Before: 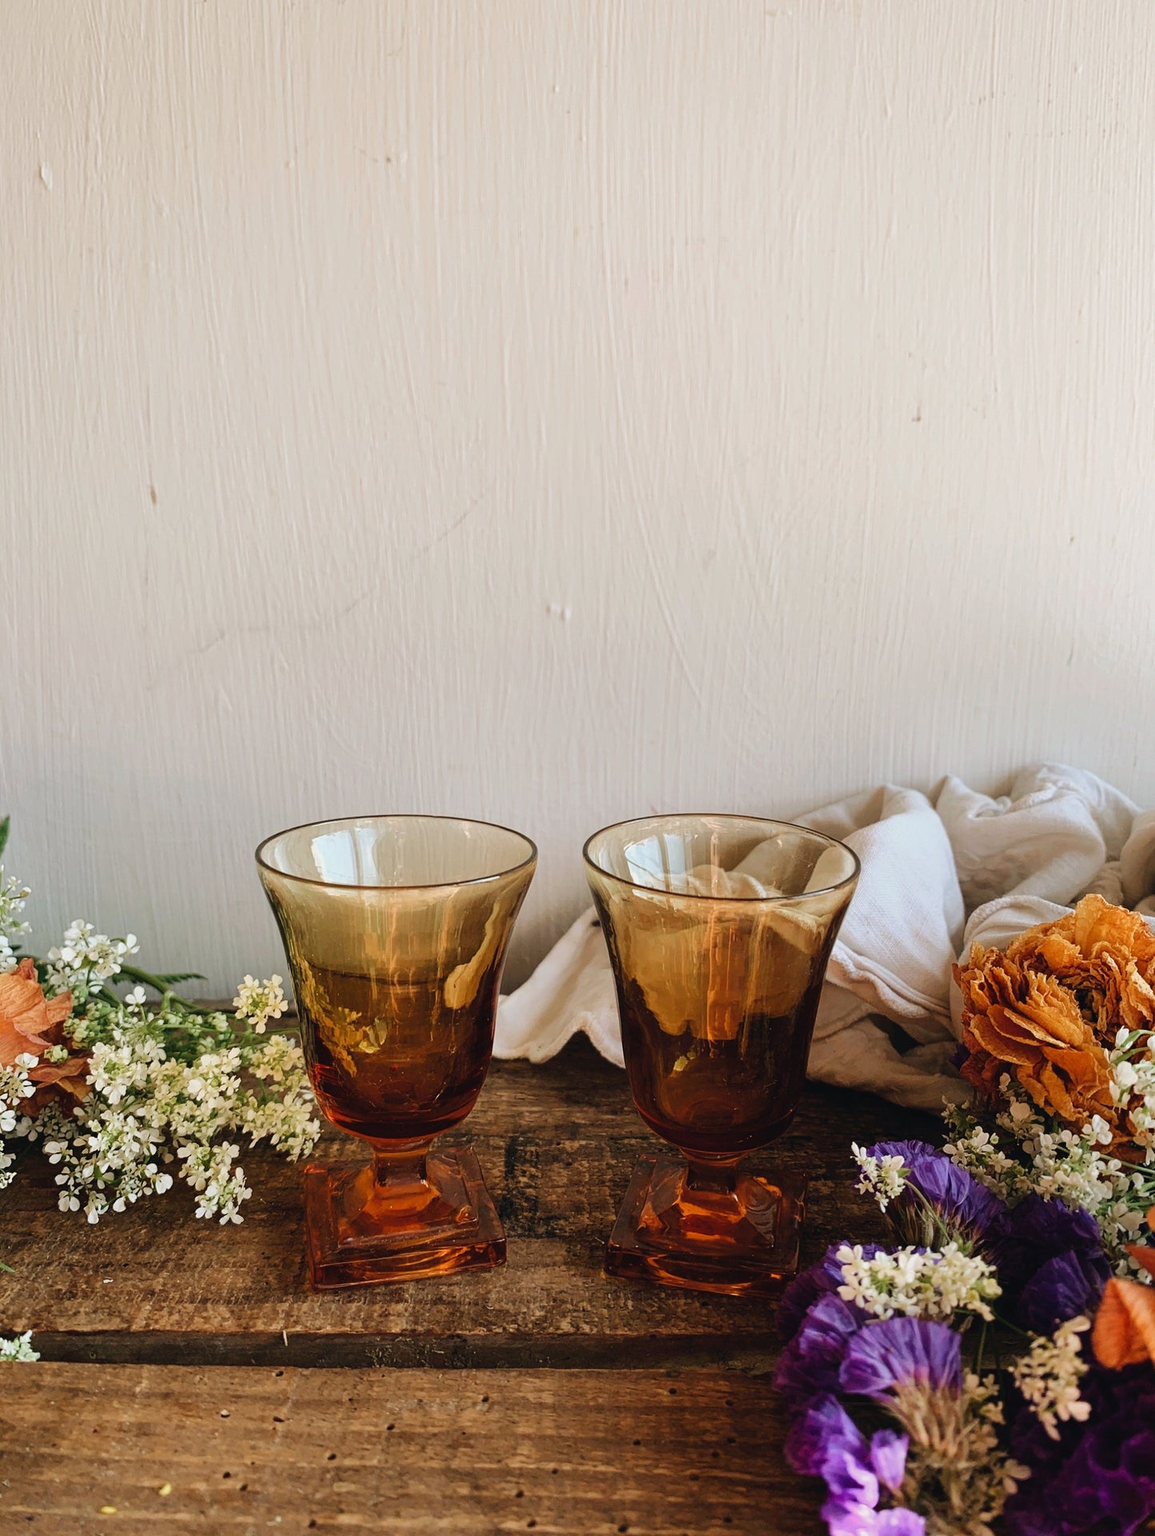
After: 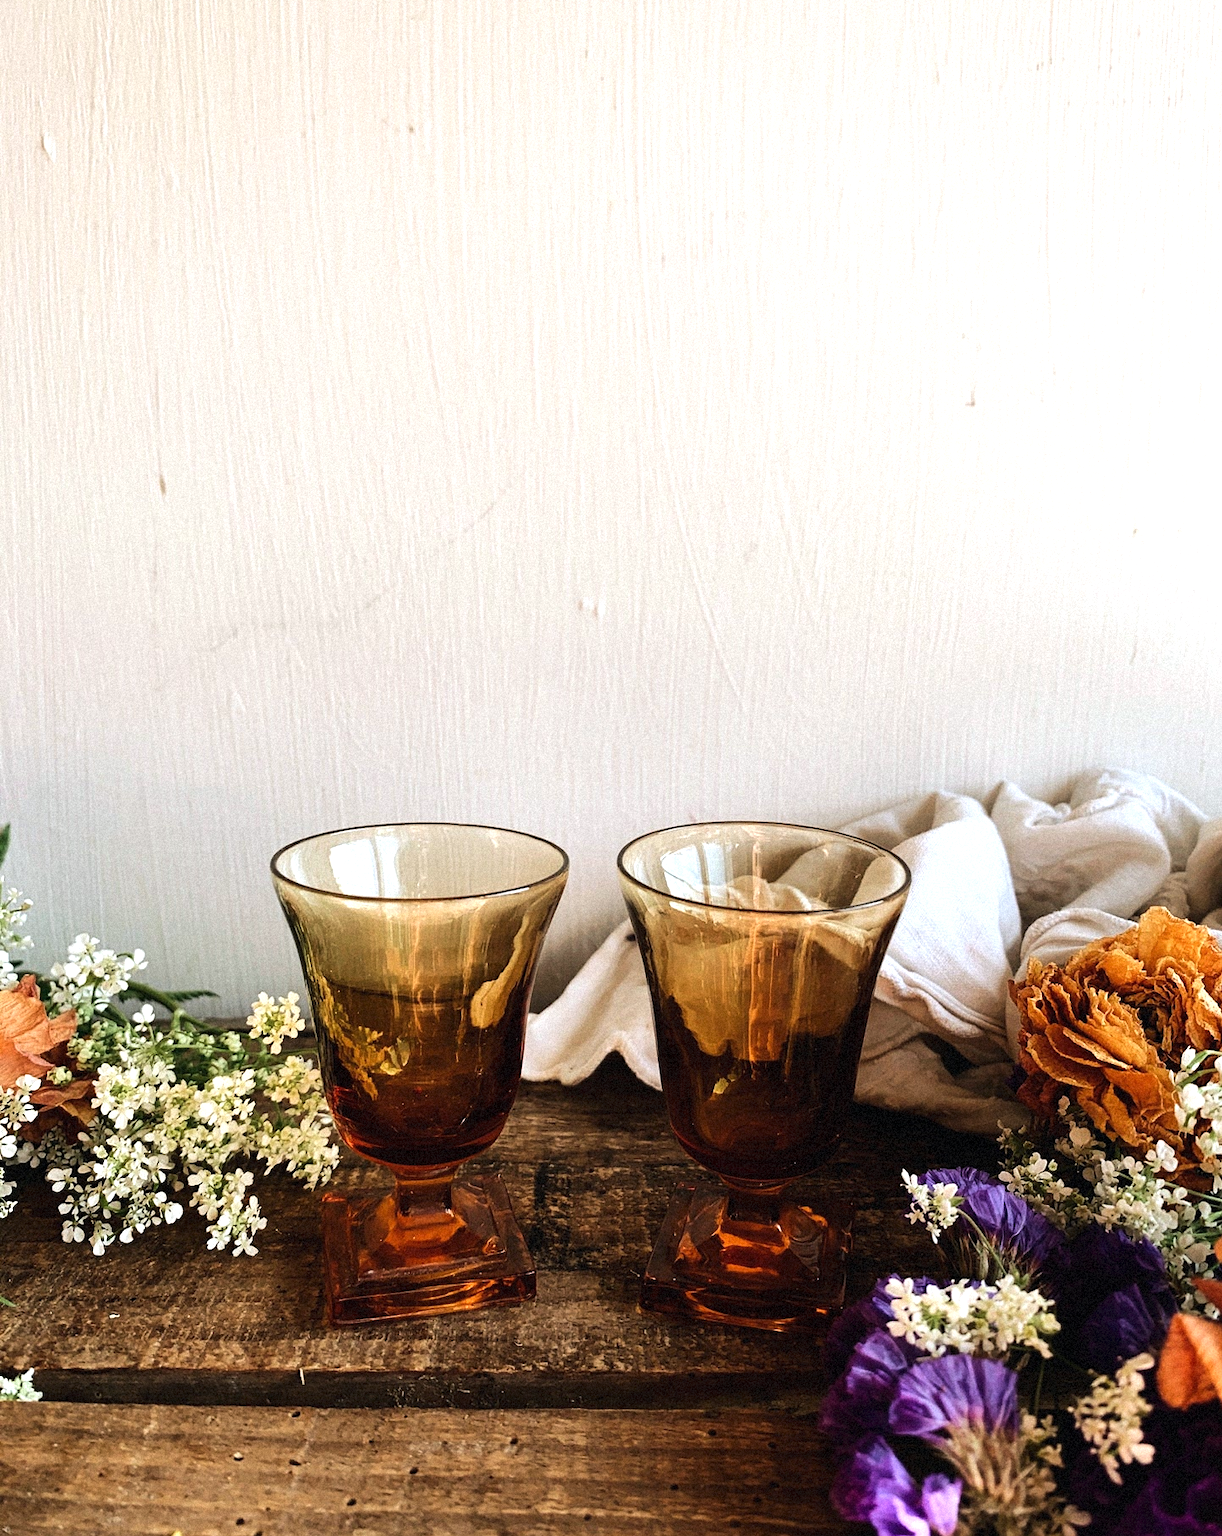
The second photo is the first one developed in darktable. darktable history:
white balance: red 0.988, blue 1.017
crop and rotate: top 2.479%, bottom 3.018%
grain: mid-tones bias 0%
tone equalizer: -8 EV -0.75 EV, -7 EV -0.7 EV, -6 EV -0.6 EV, -5 EV -0.4 EV, -3 EV 0.4 EV, -2 EV 0.6 EV, -1 EV 0.7 EV, +0 EV 0.75 EV, edges refinement/feathering 500, mask exposure compensation -1.57 EV, preserve details no
